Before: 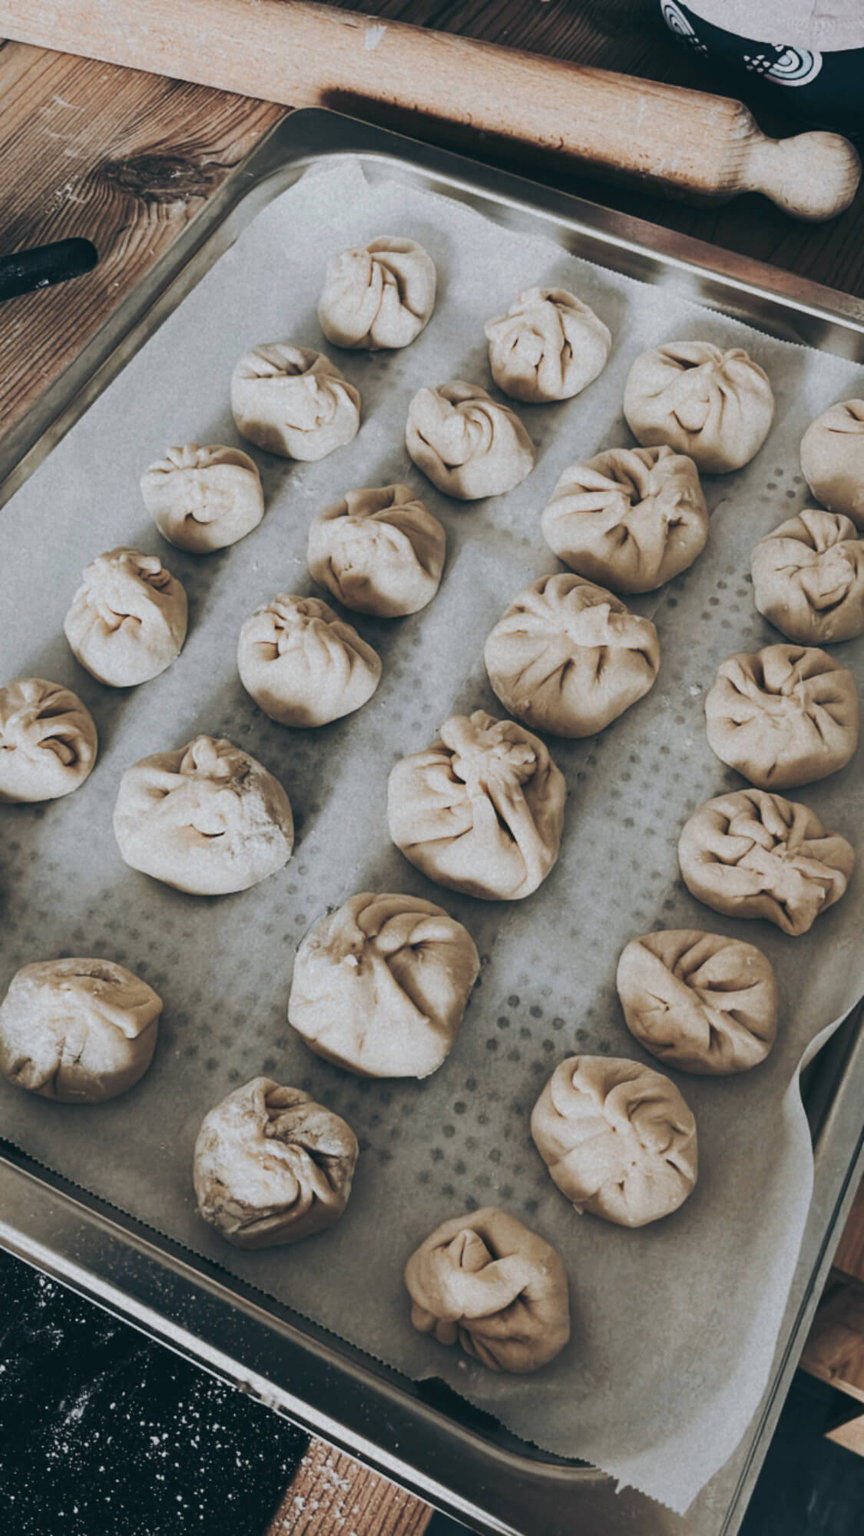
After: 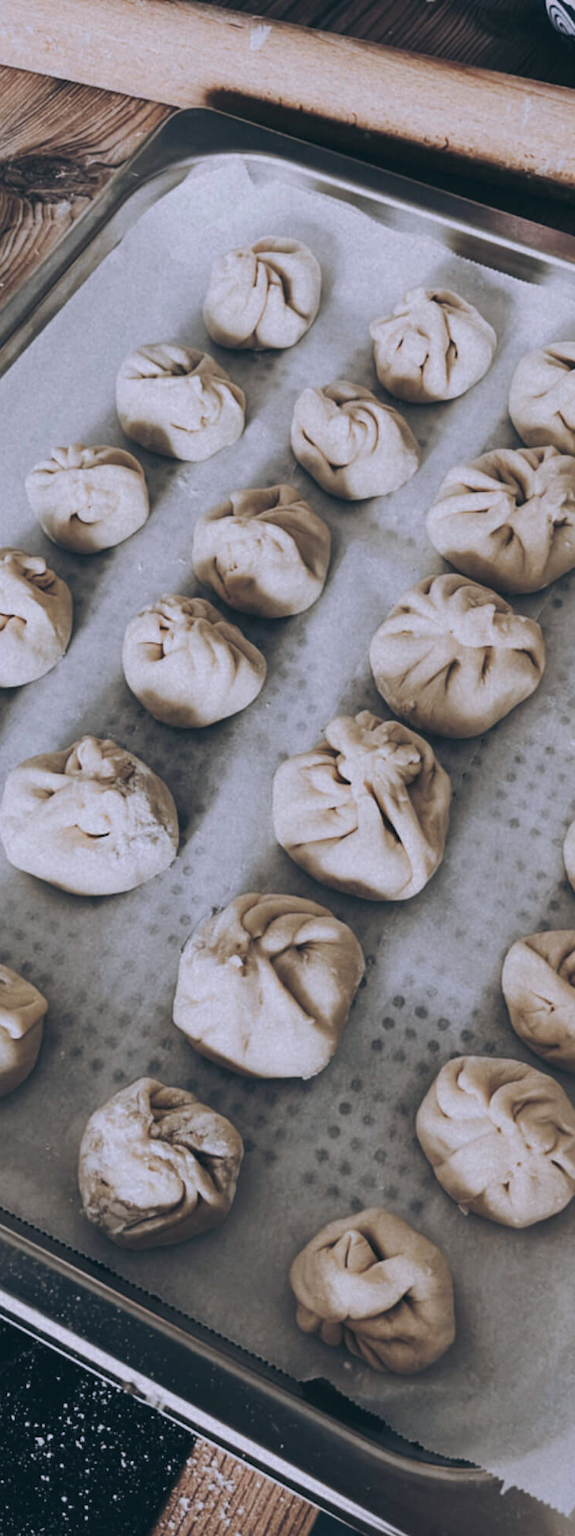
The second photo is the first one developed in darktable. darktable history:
white balance: red 0.931, blue 1.11
crop and rotate: left 13.342%, right 19.991%
color correction: highlights a* 5.81, highlights b* 4.84
